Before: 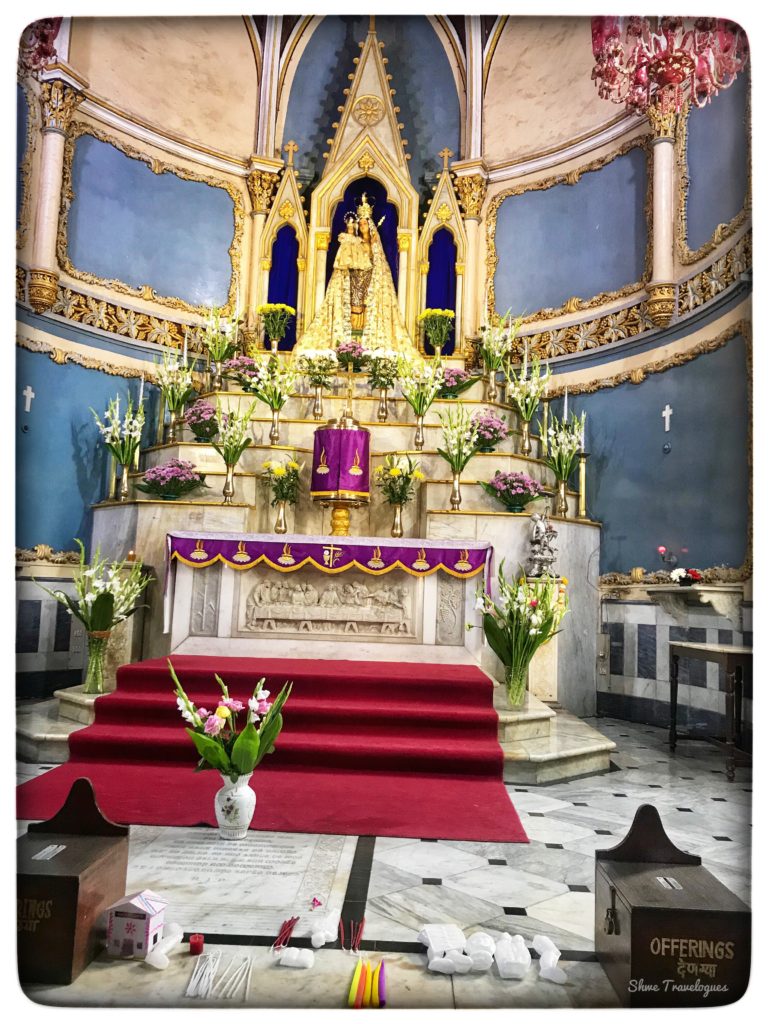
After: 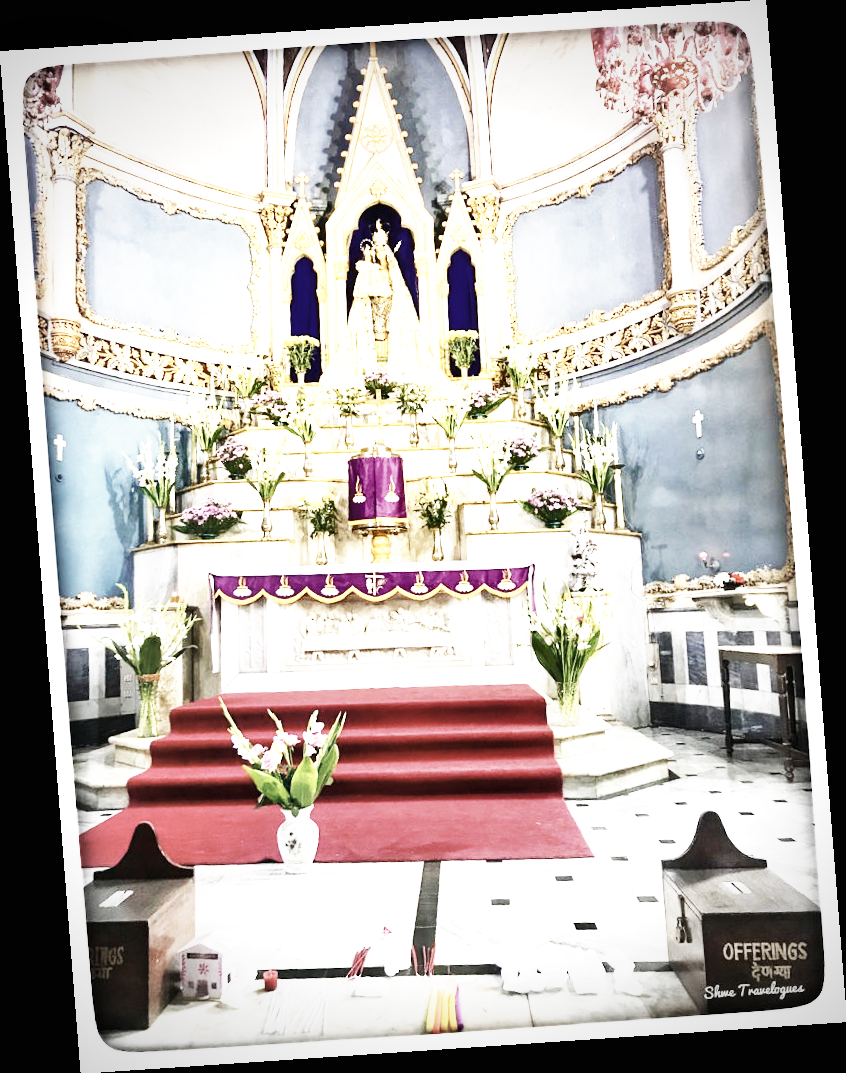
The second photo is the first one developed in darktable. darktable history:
exposure: black level correction 0, exposure 1.2 EV, compensate highlight preservation false
rotate and perspective: rotation -4.2°, shear 0.006, automatic cropping off
vignetting: on, module defaults
shadows and highlights: shadows color adjustment 97.66%, soften with gaussian
base curve: curves: ch0 [(0, 0) (0.007, 0.004) (0.027, 0.03) (0.046, 0.07) (0.207, 0.54) (0.442, 0.872) (0.673, 0.972) (1, 1)], preserve colors none
color correction: saturation 0.5
